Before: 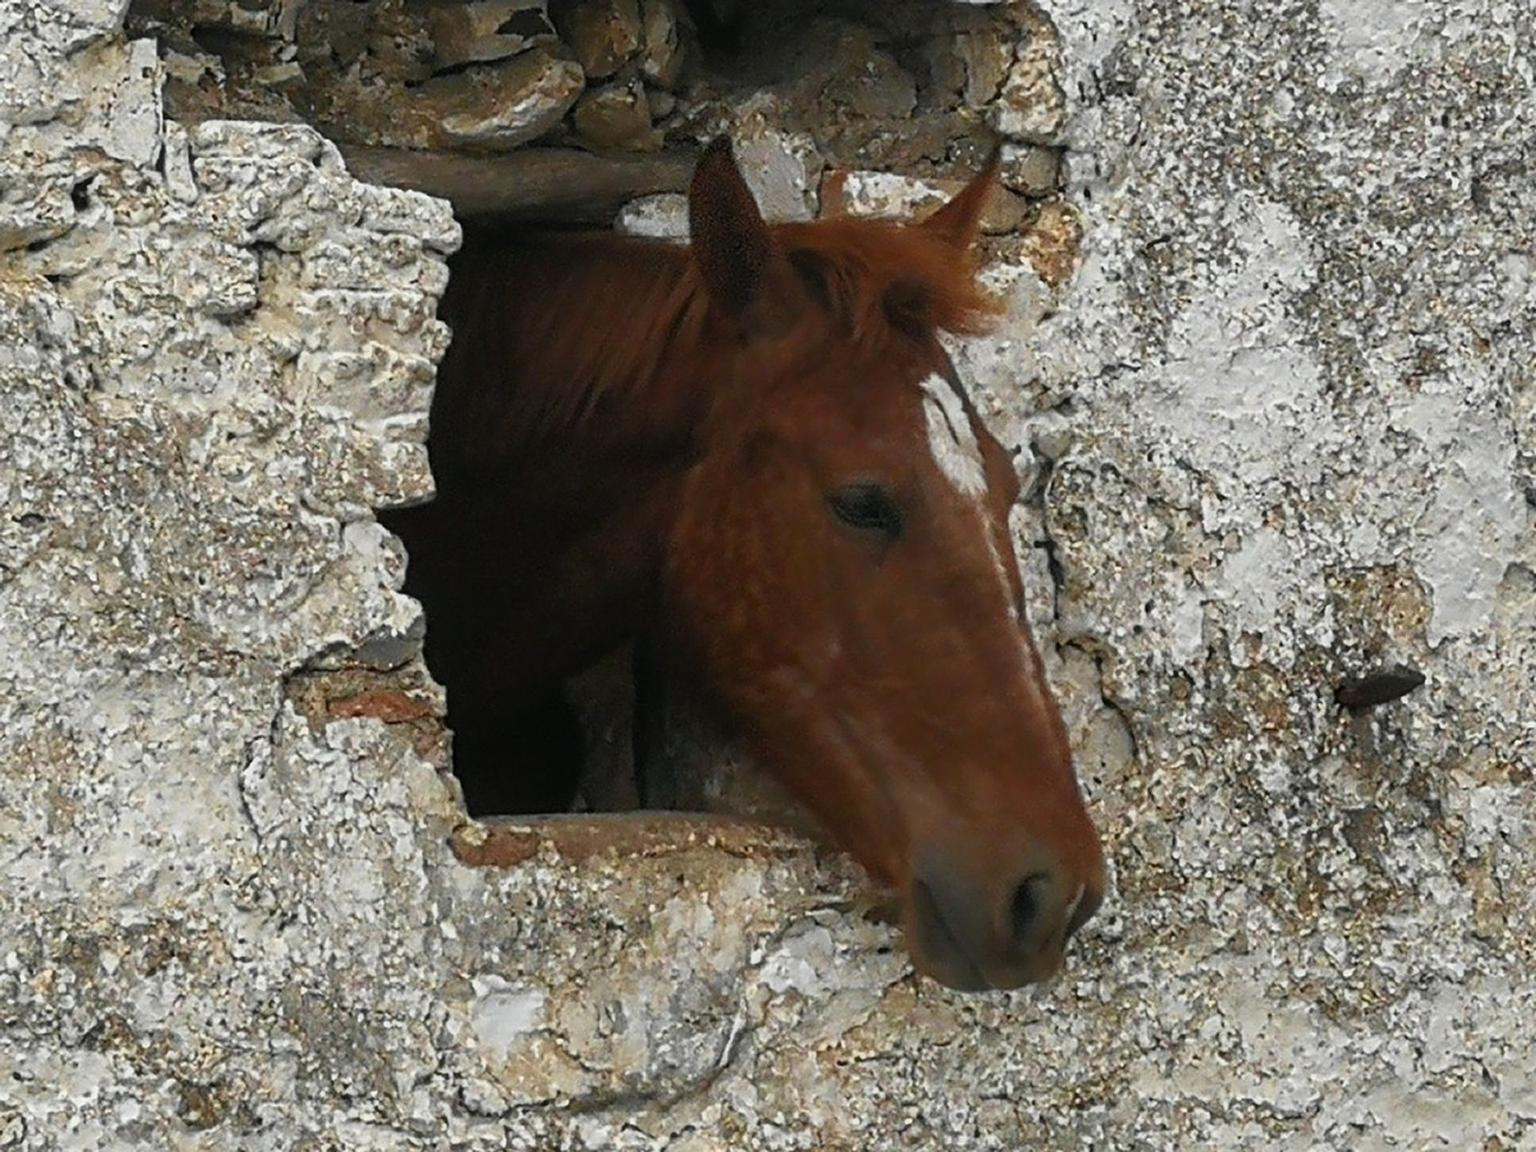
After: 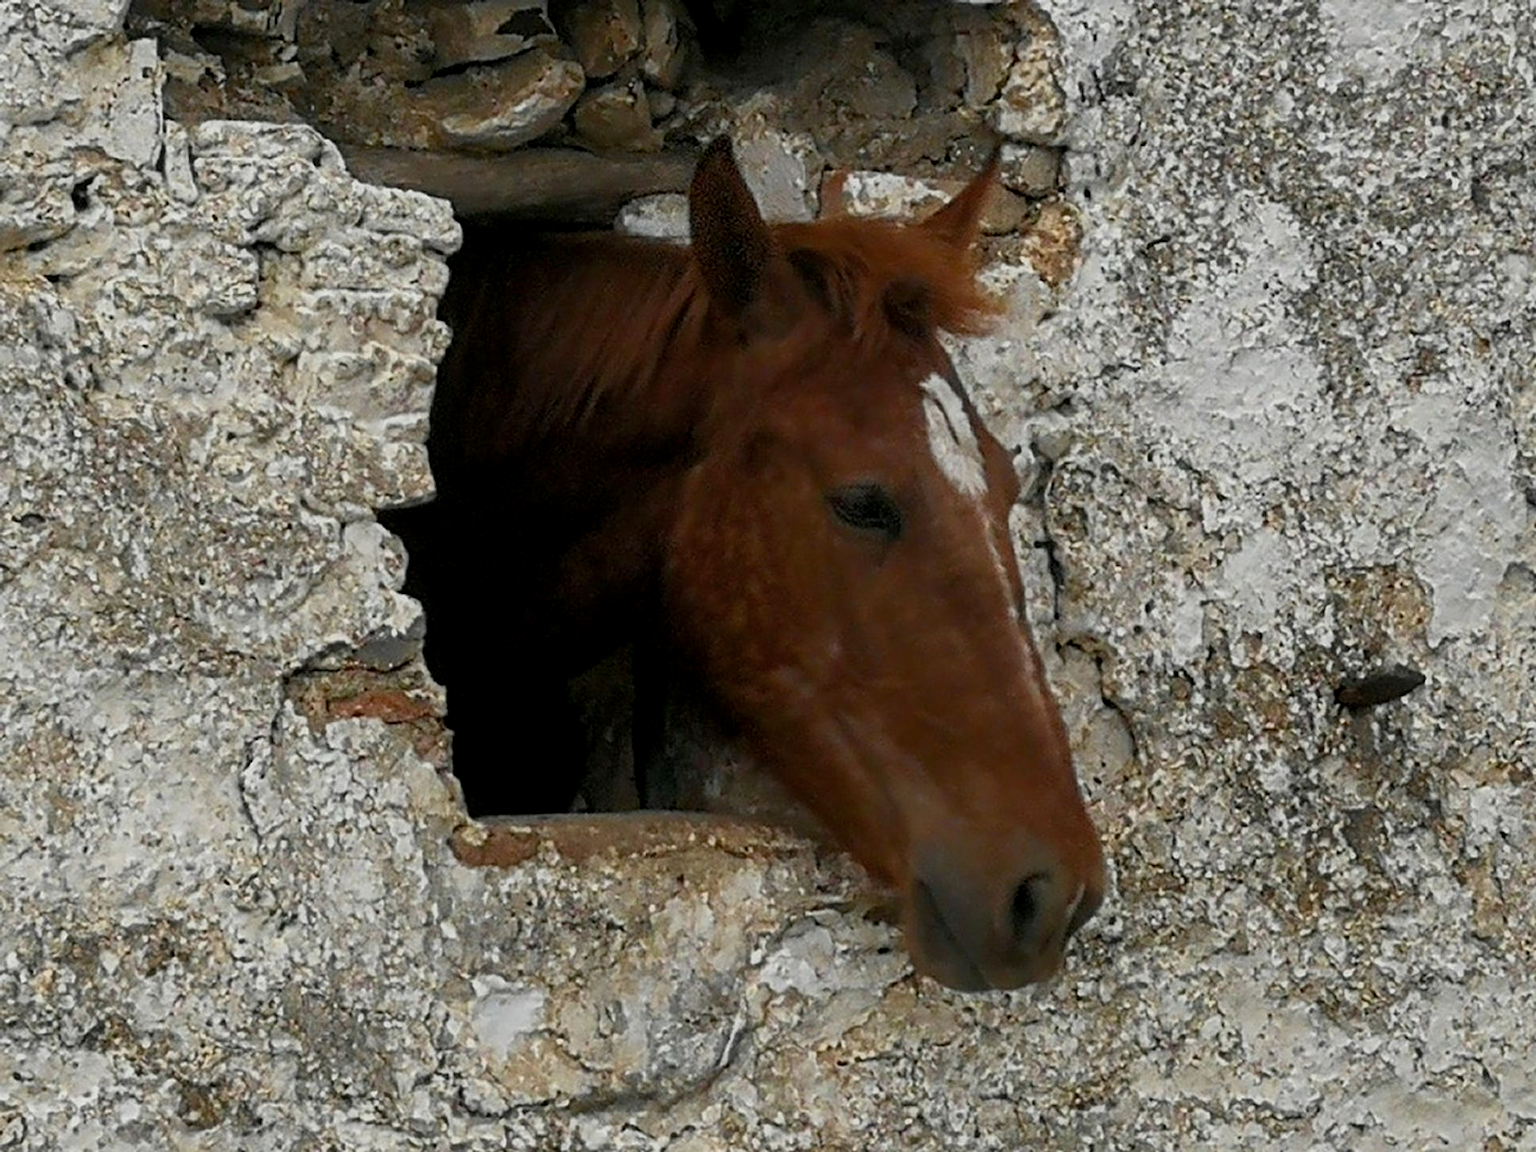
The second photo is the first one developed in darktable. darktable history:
color balance rgb: perceptual saturation grading › global saturation -0.057%
shadows and highlights: radius 125.57, shadows 21.08, highlights -21.77, low approximation 0.01
exposure: black level correction 0.006, exposure -0.223 EV, compensate highlight preservation false
